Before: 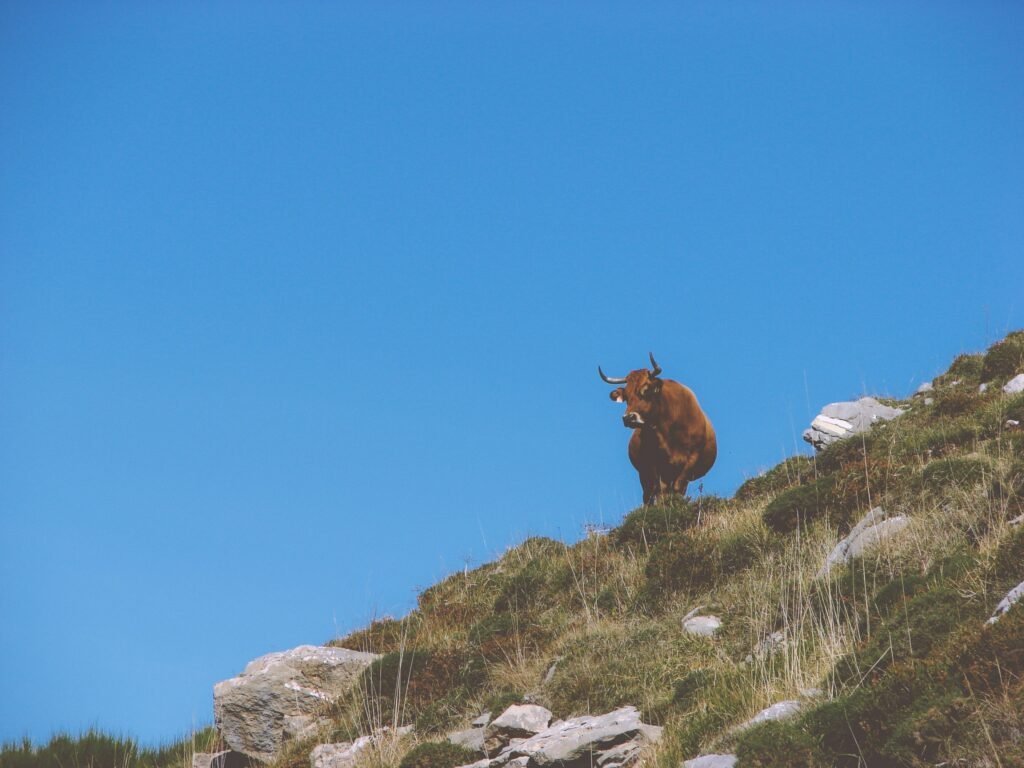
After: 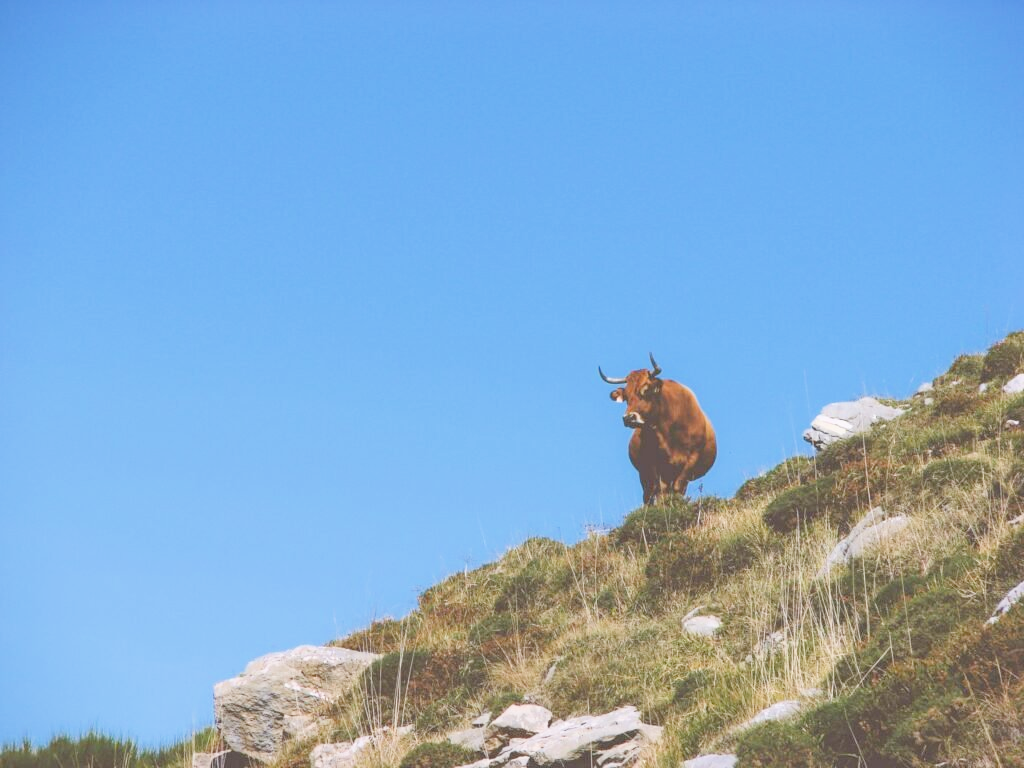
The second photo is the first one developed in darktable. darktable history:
exposure: black level correction 0.011, exposure 1.079 EV, compensate highlight preservation false
filmic rgb: black relative exposure -7.98 EV, white relative exposure 3.88 EV, hardness 4.26
